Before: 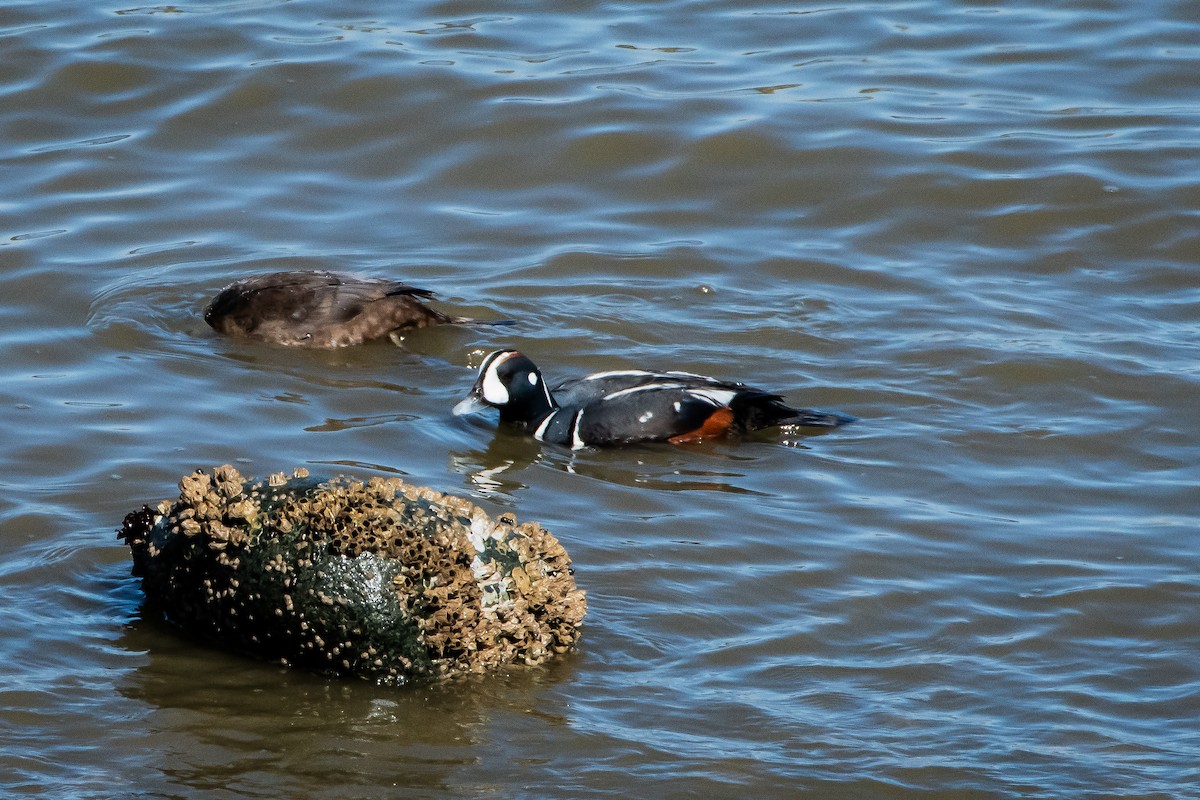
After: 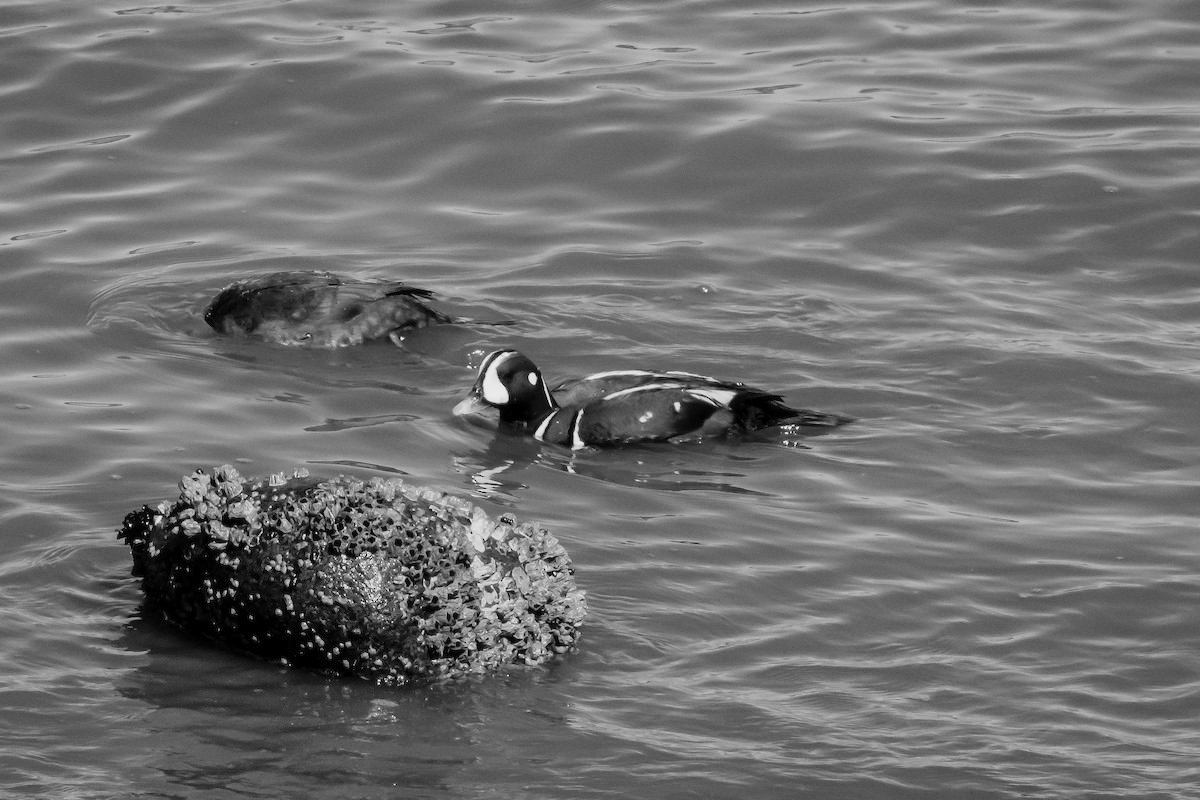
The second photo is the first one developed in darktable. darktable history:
contrast brightness saturation: brightness 0.09, saturation 0.19
shadows and highlights: shadows 43.71, white point adjustment -1.46, soften with gaussian
monochrome: a 14.95, b -89.96
